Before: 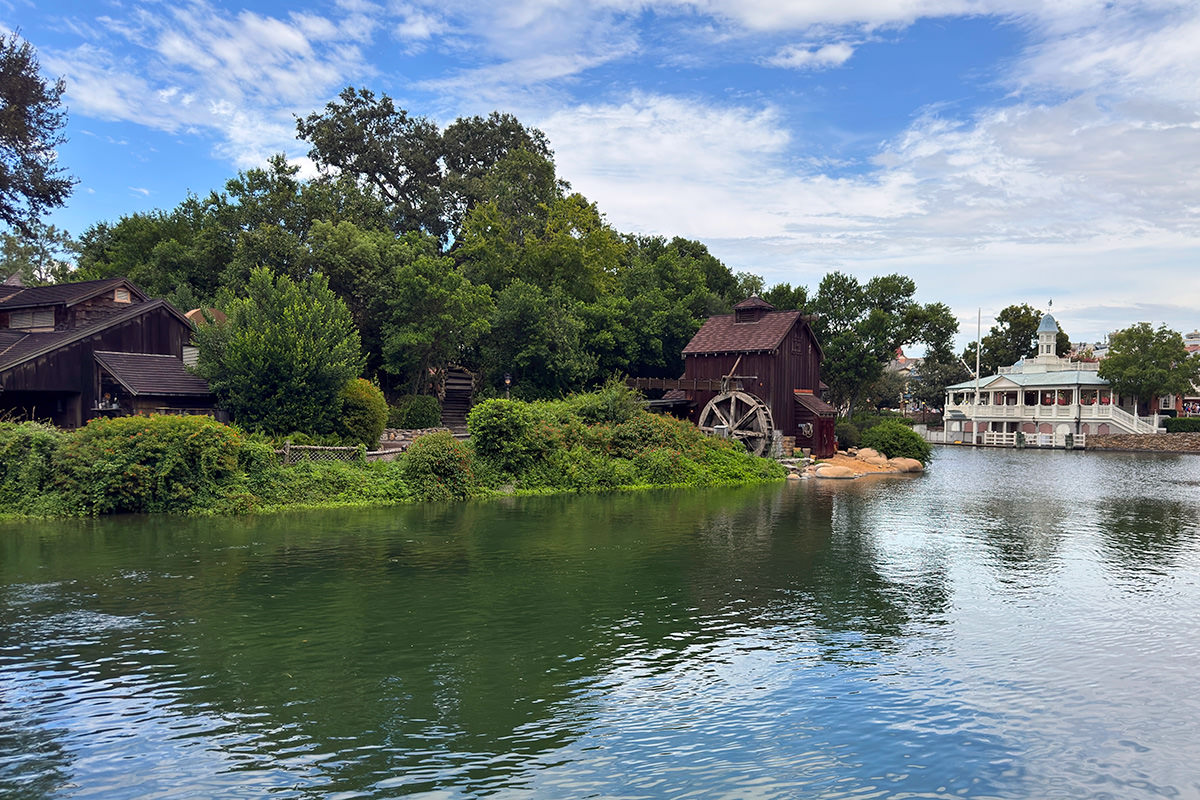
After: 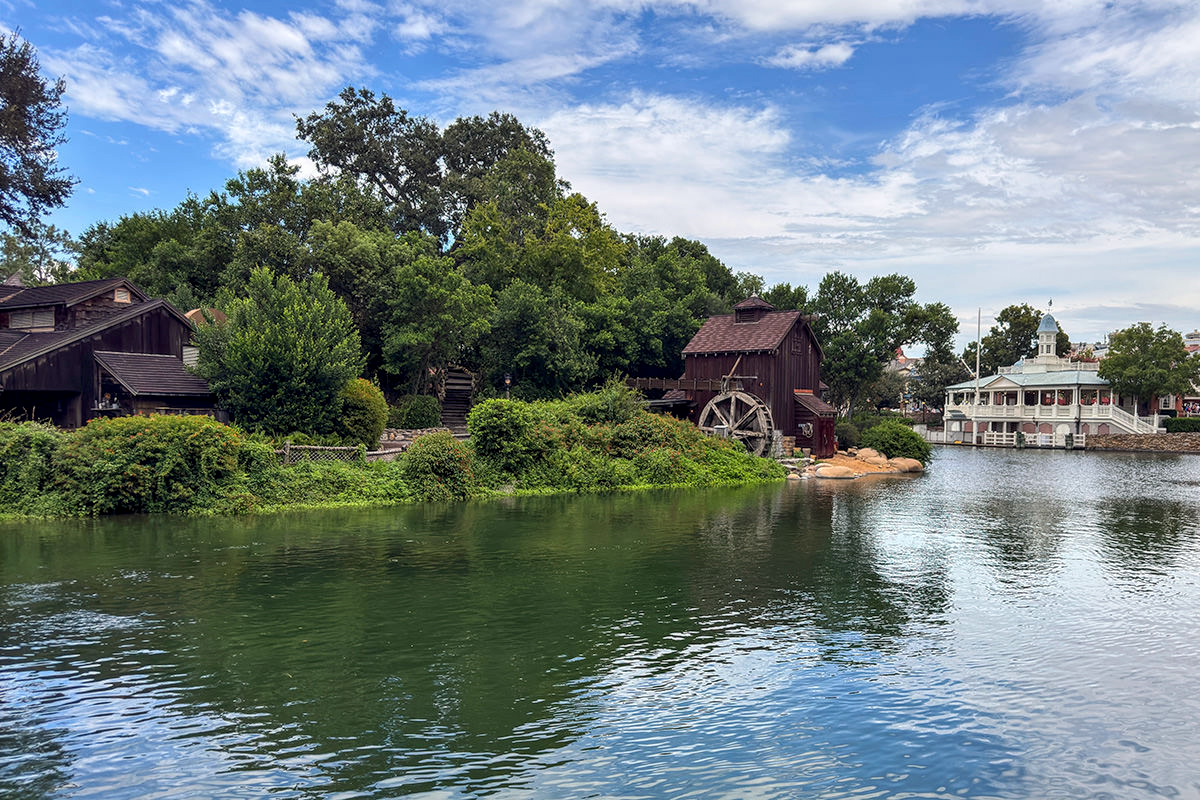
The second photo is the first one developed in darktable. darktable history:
local contrast: highlights 54%, shadows 53%, detail 130%, midtone range 0.454
